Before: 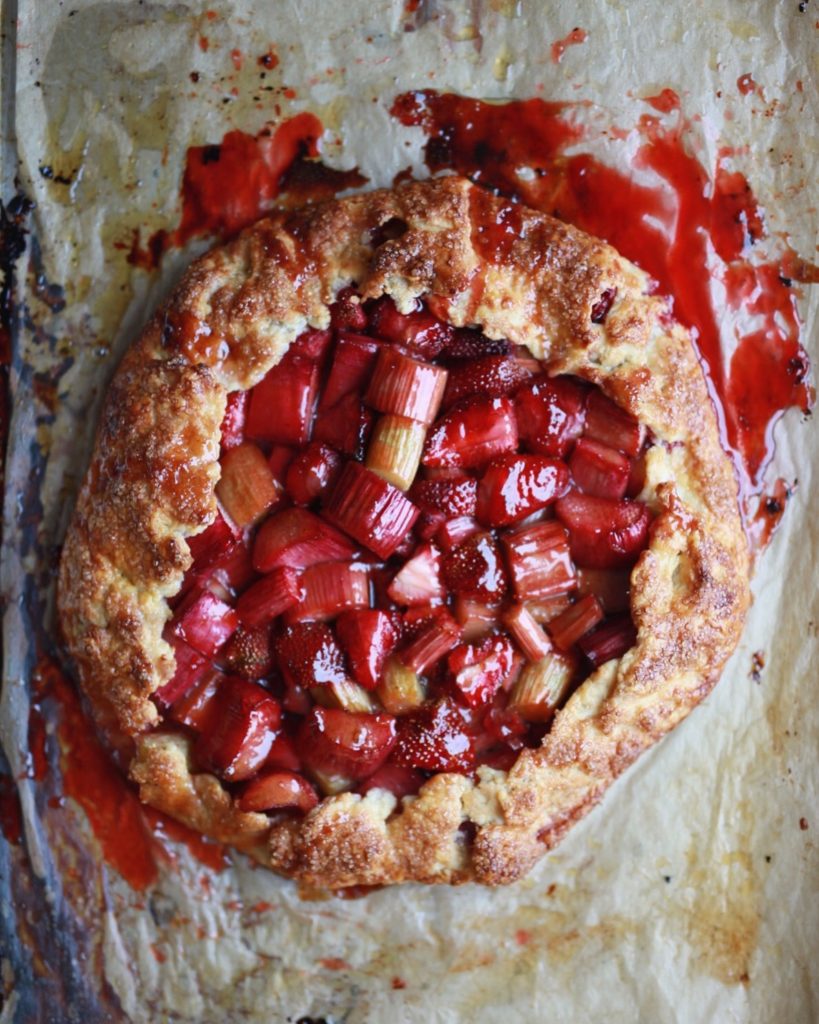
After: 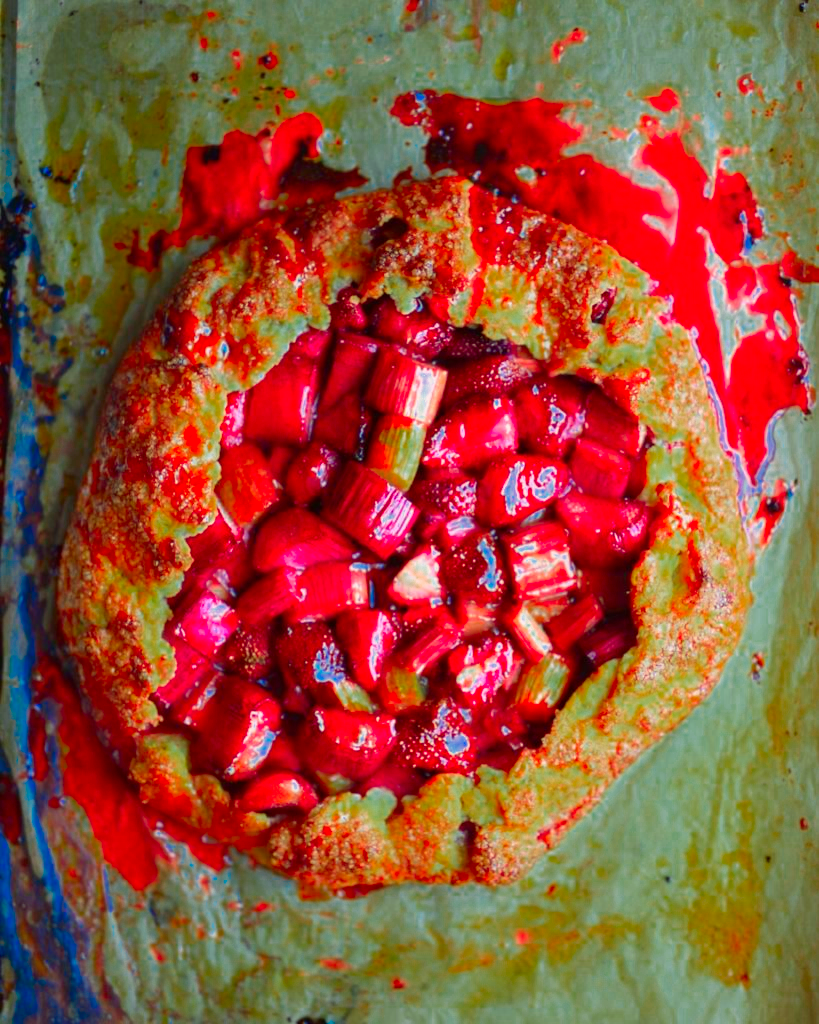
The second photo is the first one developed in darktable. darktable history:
color correction: highlights a* -10.91, highlights b* 9.81, saturation 1.71
color zones: curves: ch0 [(0, 0.553) (0.123, 0.58) (0.23, 0.419) (0.468, 0.155) (0.605, 0.132) (0.723, 0.063) (0.833, 0.172) (0.921, 0.468)]; ch1 [(0.025, 0.645) (0.229, 0.584) (0.326, 0.551) (0.537, 0.446) (0.599, 0.911) (0.708, 1) (0.805, 0.944)]; ch2 [(0.086, 0.468) (0.254, 0.464) (0.638, 0.564) (0.702, 0.592) (0.768, 0.564)]
